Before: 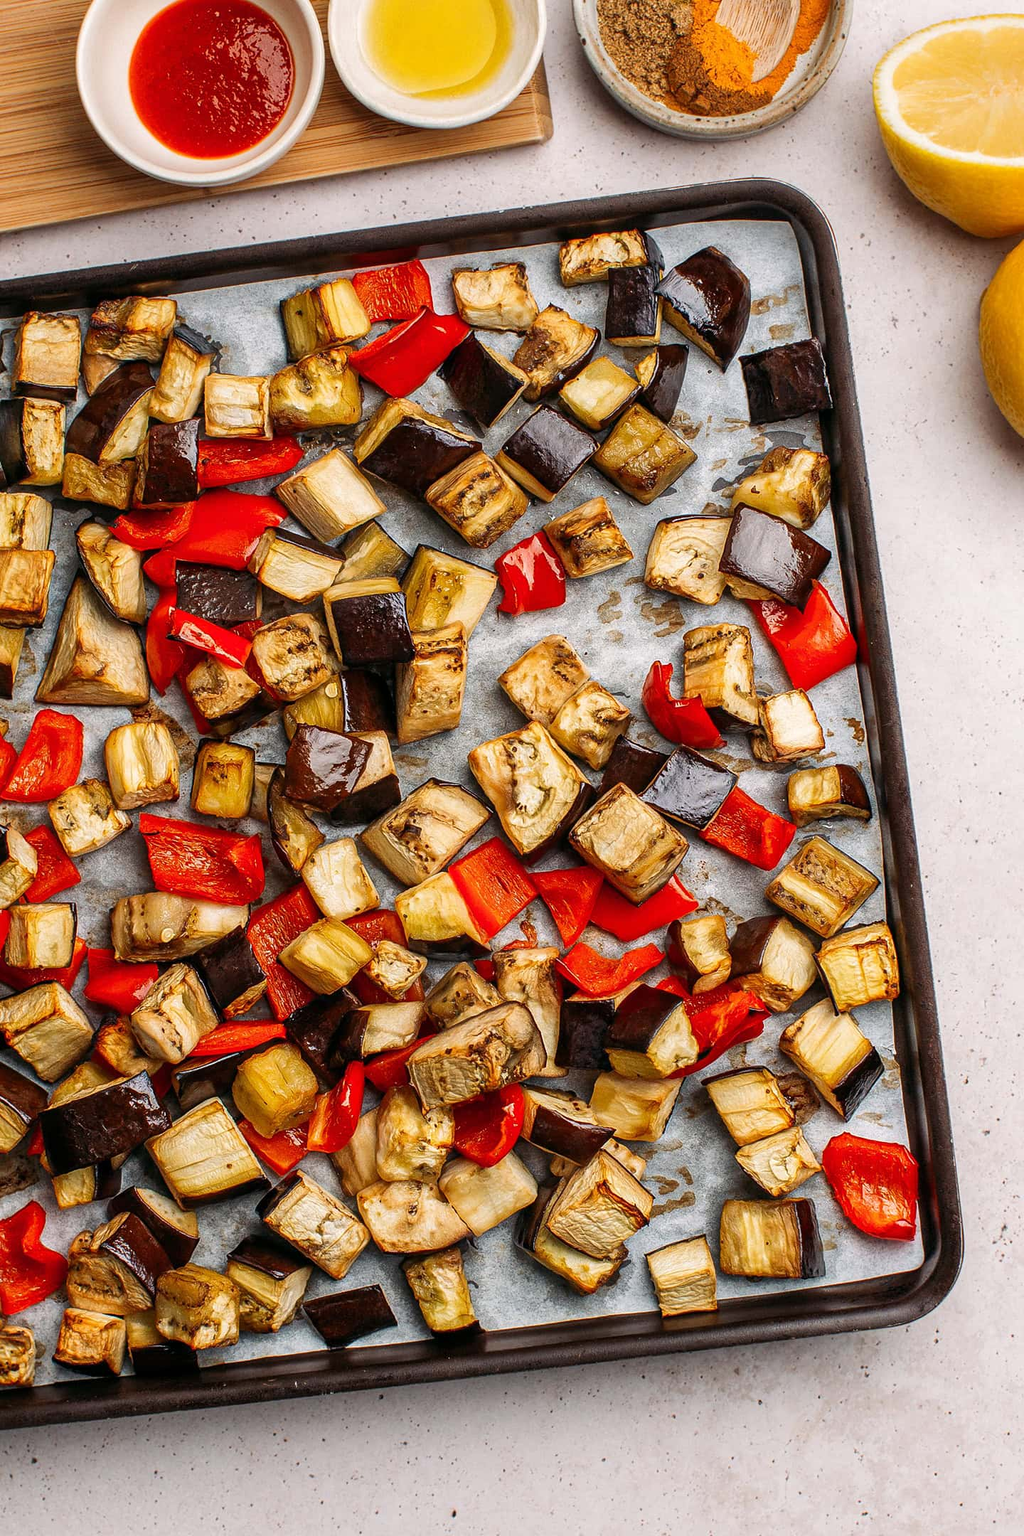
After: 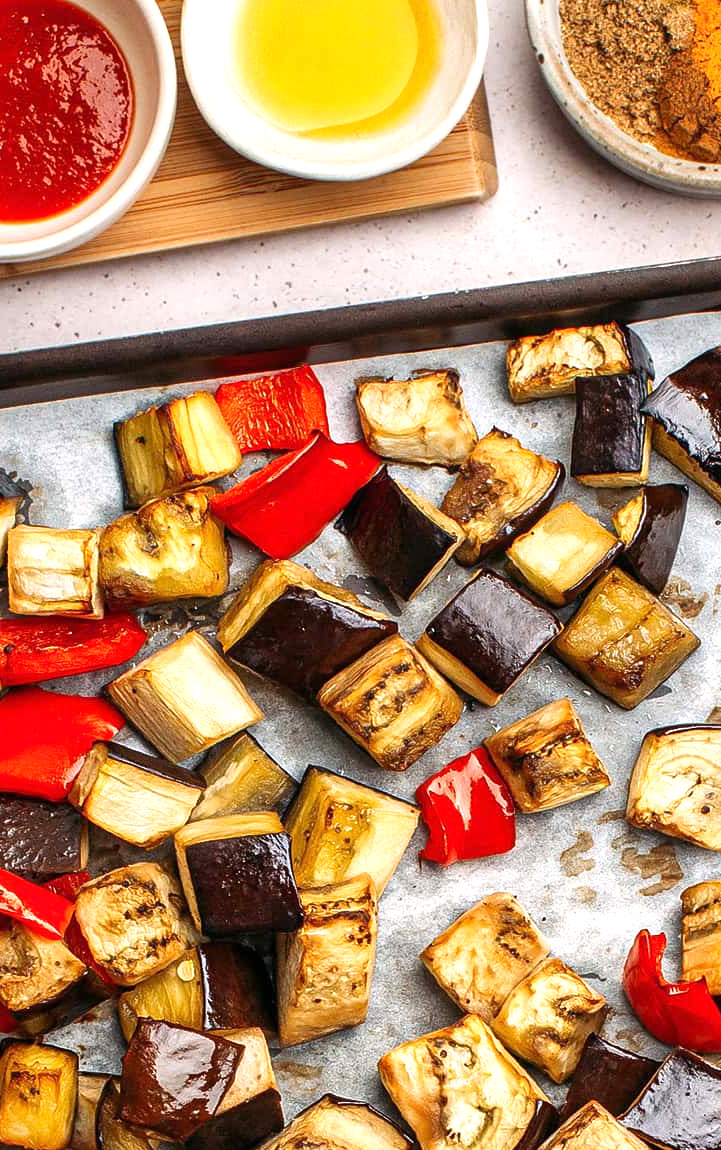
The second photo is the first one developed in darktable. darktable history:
crop: left 19.507%, right 30.355%, bottom 46.73%
exposure: exposure 0.507 EV, compensate highlight preservation false
